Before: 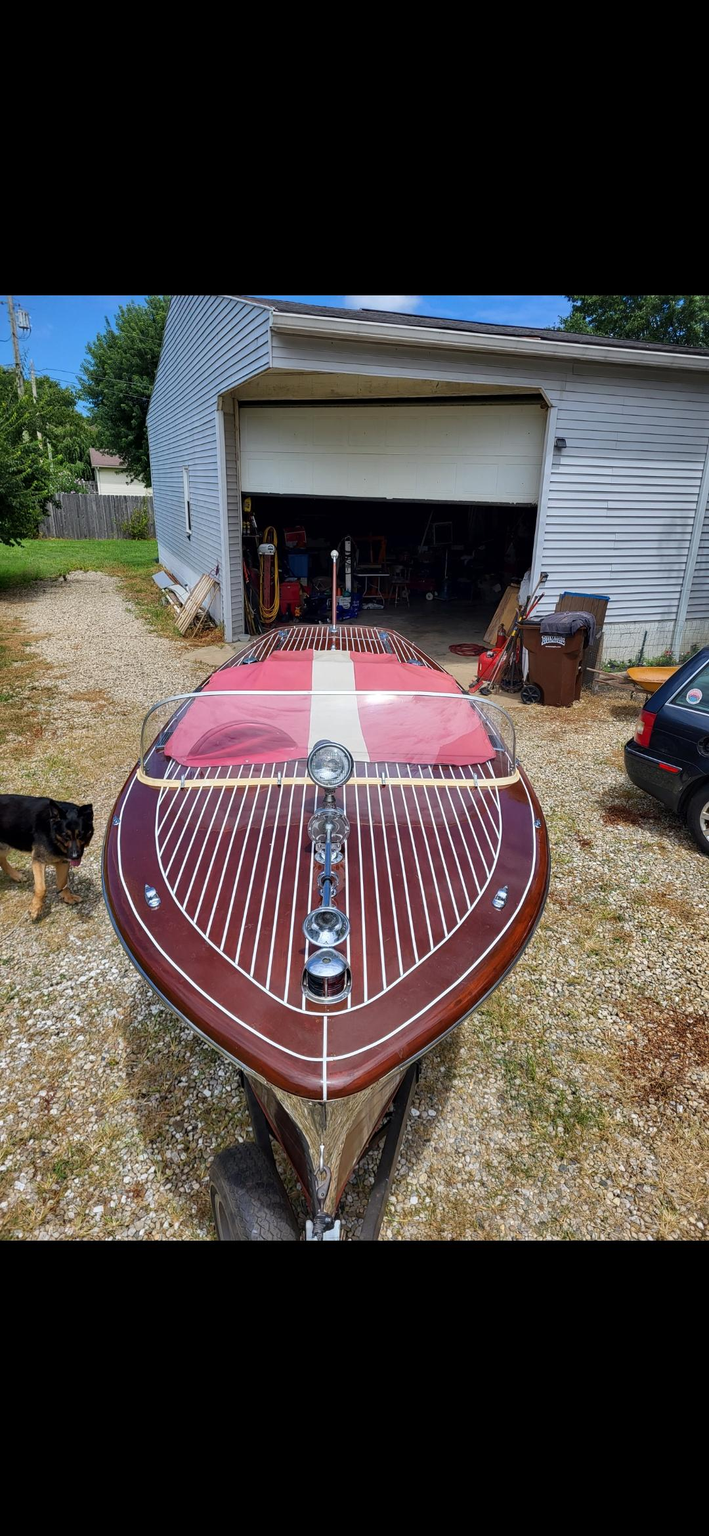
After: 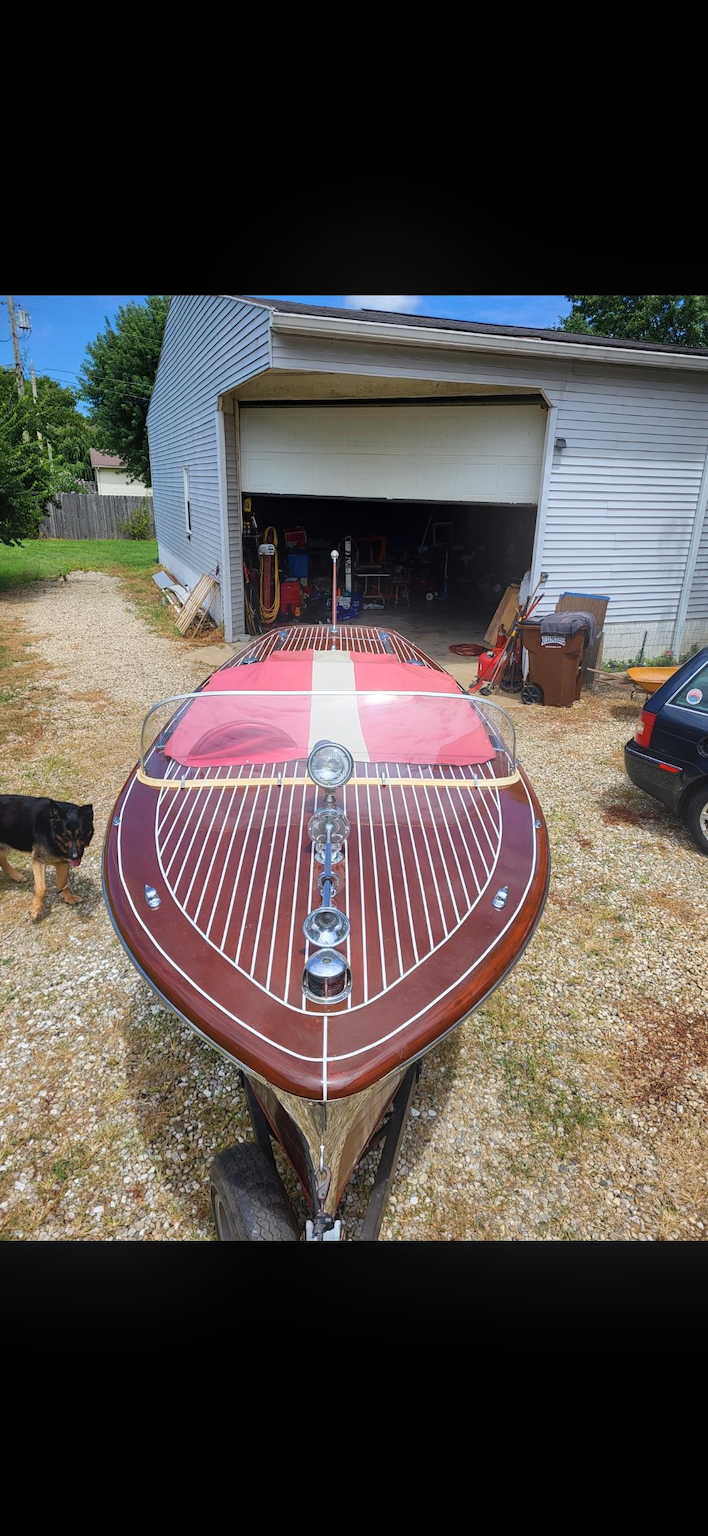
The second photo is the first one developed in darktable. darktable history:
rotate and perspective: crop left 0, crop top 0
bloom: on, module defaults
